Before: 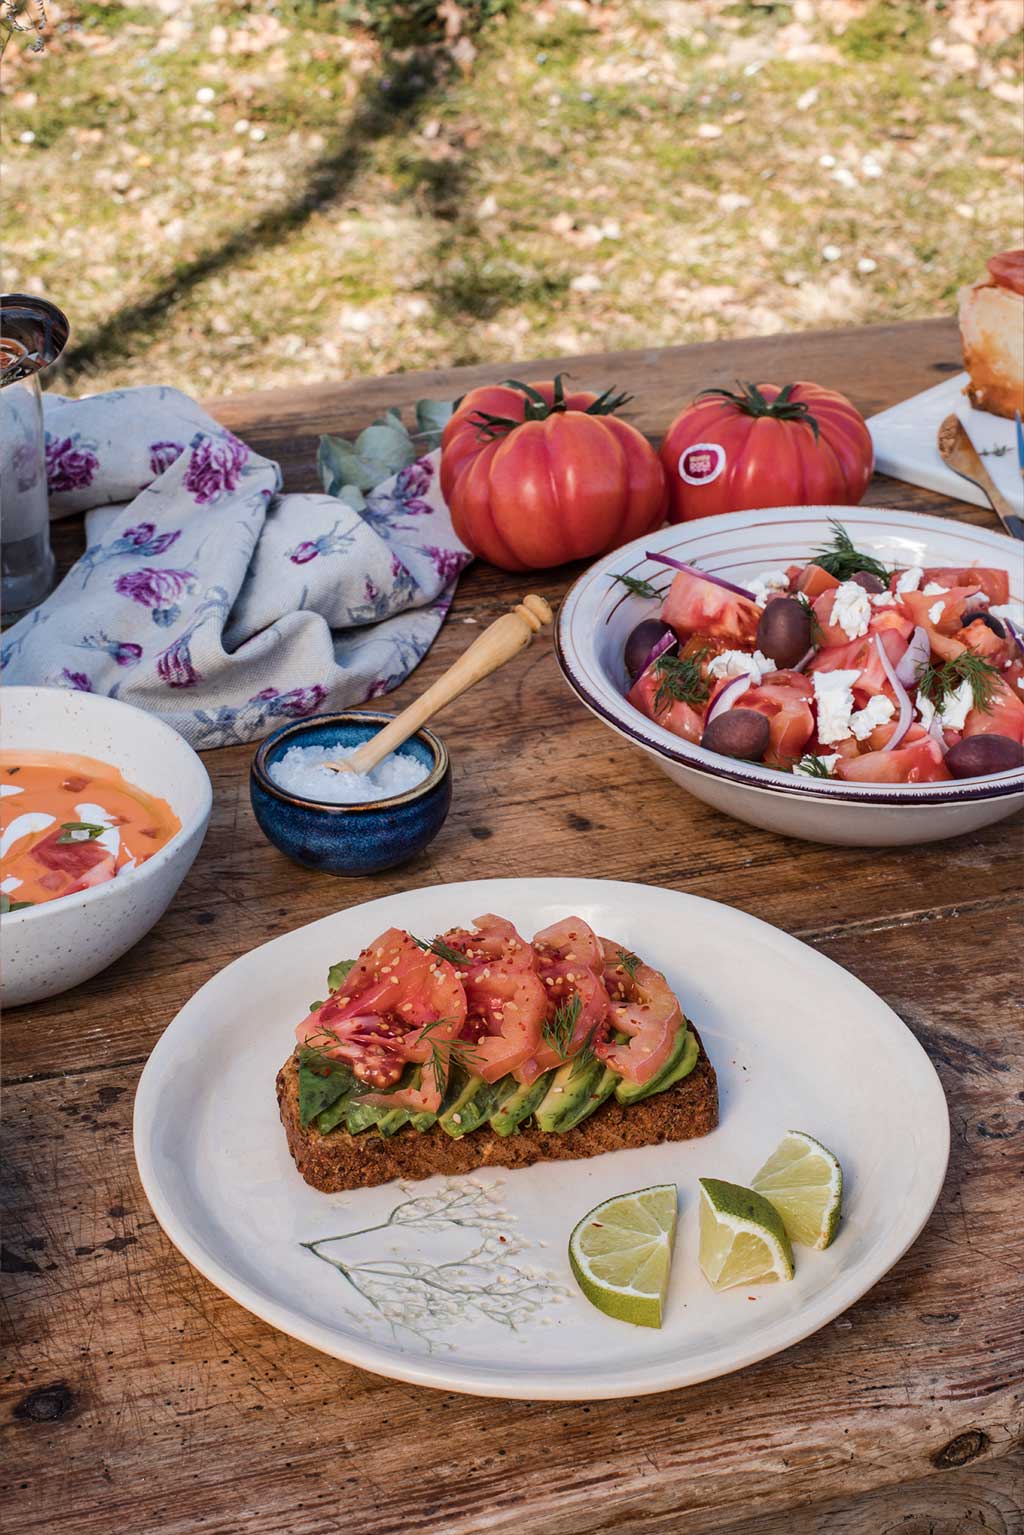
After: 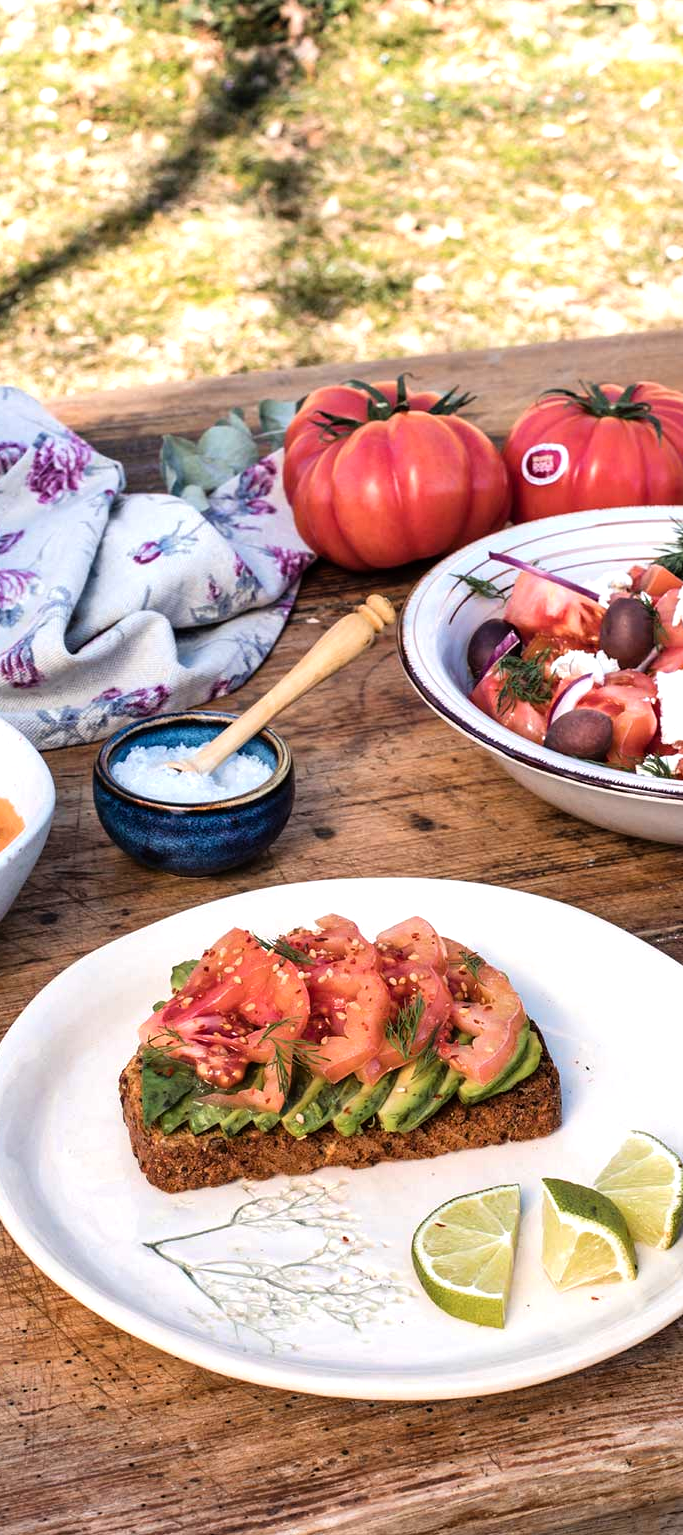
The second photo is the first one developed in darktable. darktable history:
tone equalizer: -8 EV -0.775 EV, -7 EV -0.684 EV, -6 EV -0.593 EV, -5 EV -0.412 EV, -3 EV 0.403 EV, -2 EV 0.6 EV, -1 EV 0.699 EV, +0 EV 0.759 EV
crop: left 15.376%, right 17.896%
